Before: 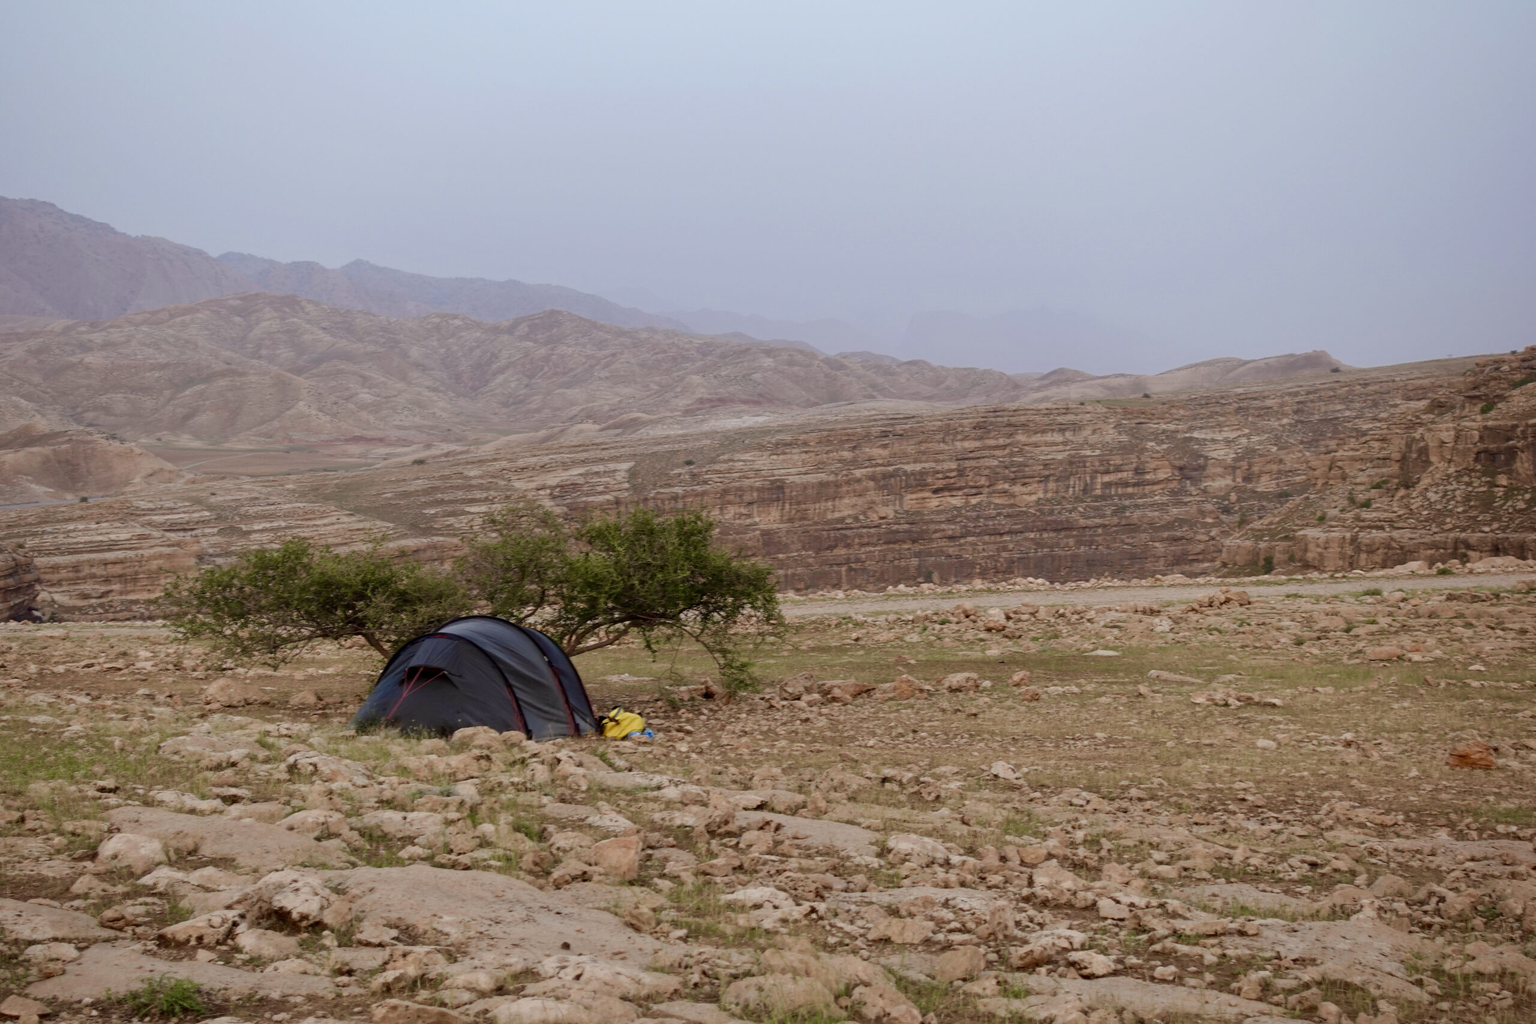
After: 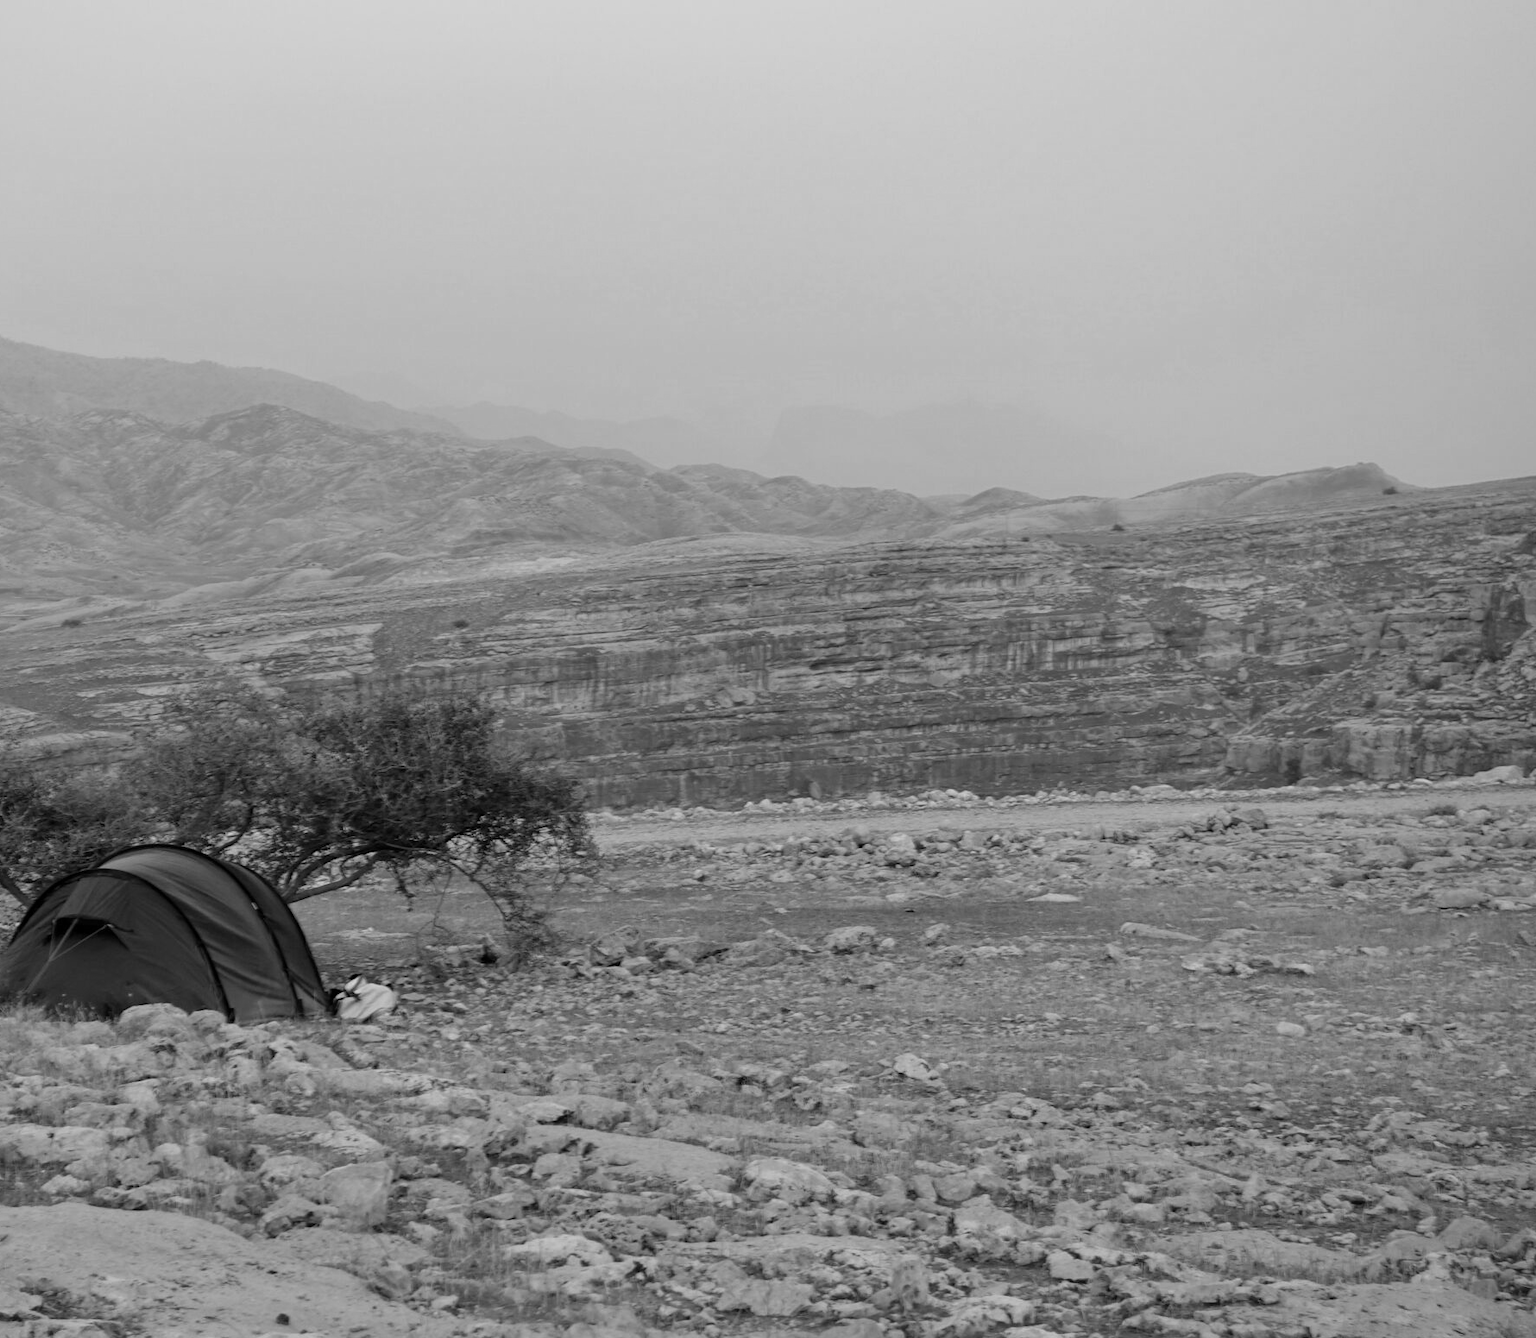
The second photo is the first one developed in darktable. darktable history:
crop and rotate: left 24.034%, top 2.838%, right 6.406%, bottom 6.299%
white balance: red 1.123, blue 0.83
monochrome: on, module defaults
tone equalizer: on, module defaults
